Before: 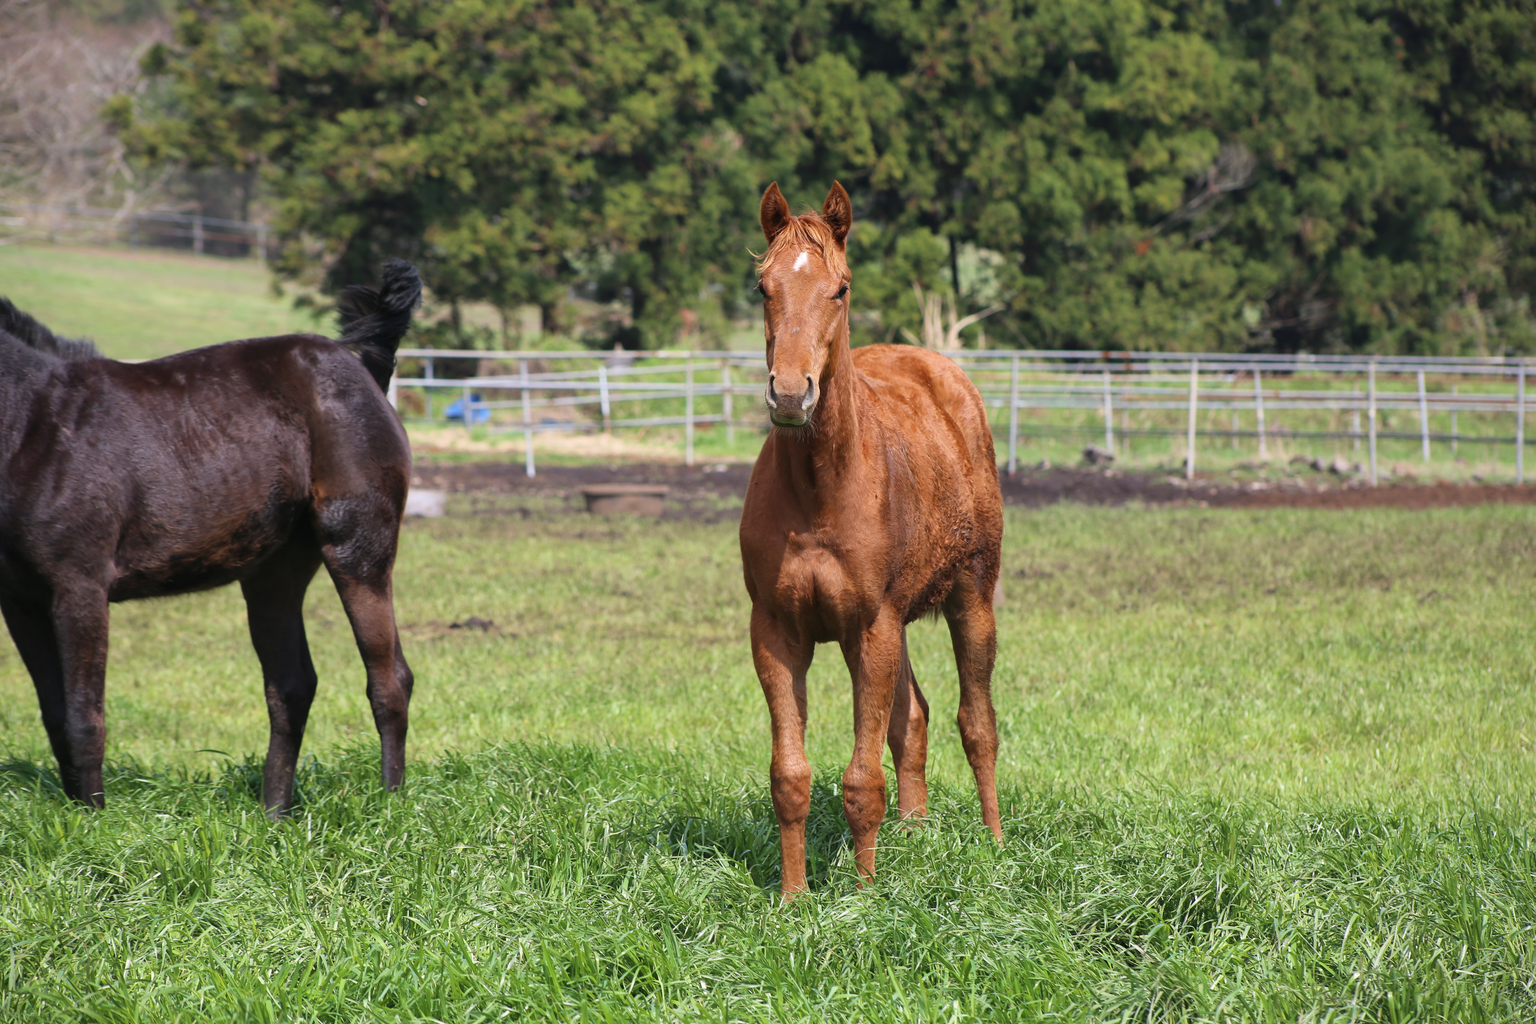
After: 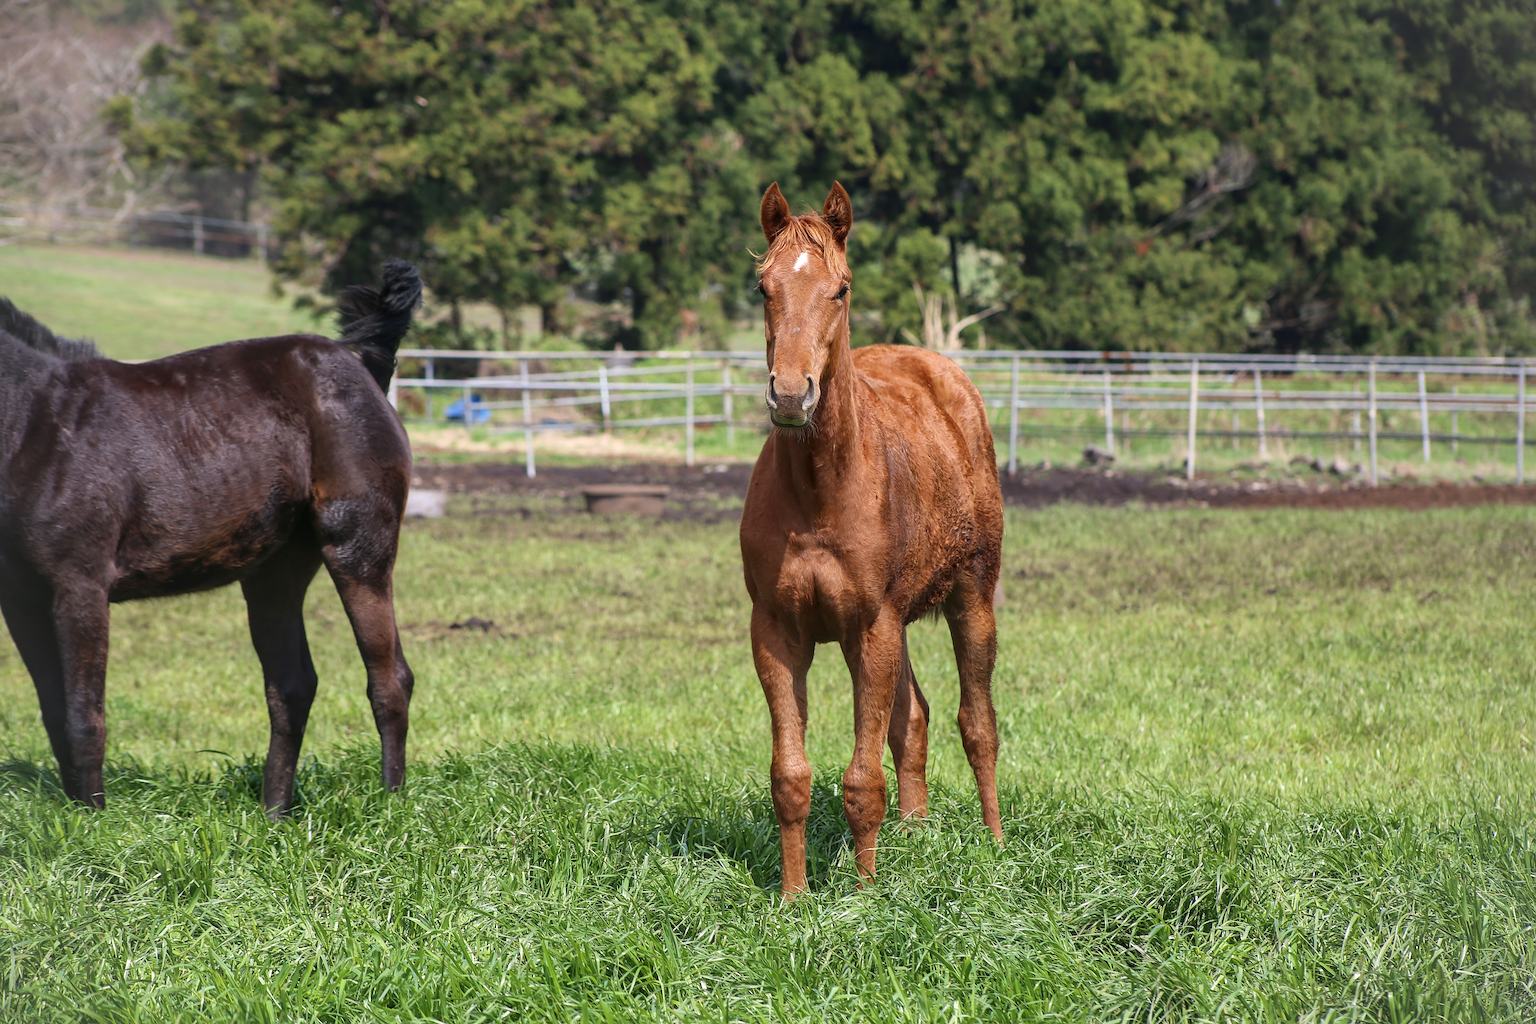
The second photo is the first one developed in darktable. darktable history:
vignetting: brightness 0.033, saturation -0.002, dithering 8-bit output
sharpen: on, module defaults
tone curve: curves: ch0 [(0, 0) (0.003, 0.051) (0.011, 0.054) (0.025, 0.056) (0.044, 0.07) (0.069, 0.092) (0.1, 0.119) (0.136, 0.149) (0.177, 0.189) (0.224, 0.231) (0.277, 0.278) (0.335, 0.329) (0.399, 0.386) (0.468, 0.454) (0.543, 0.524) (0.623, 0.603) (0.709, 0.687) (0.801, 0.776) (0.898, 0.878) (1, 1)], color space Lab, linked channels, preserve colors none
local contrast: on, module defaults
